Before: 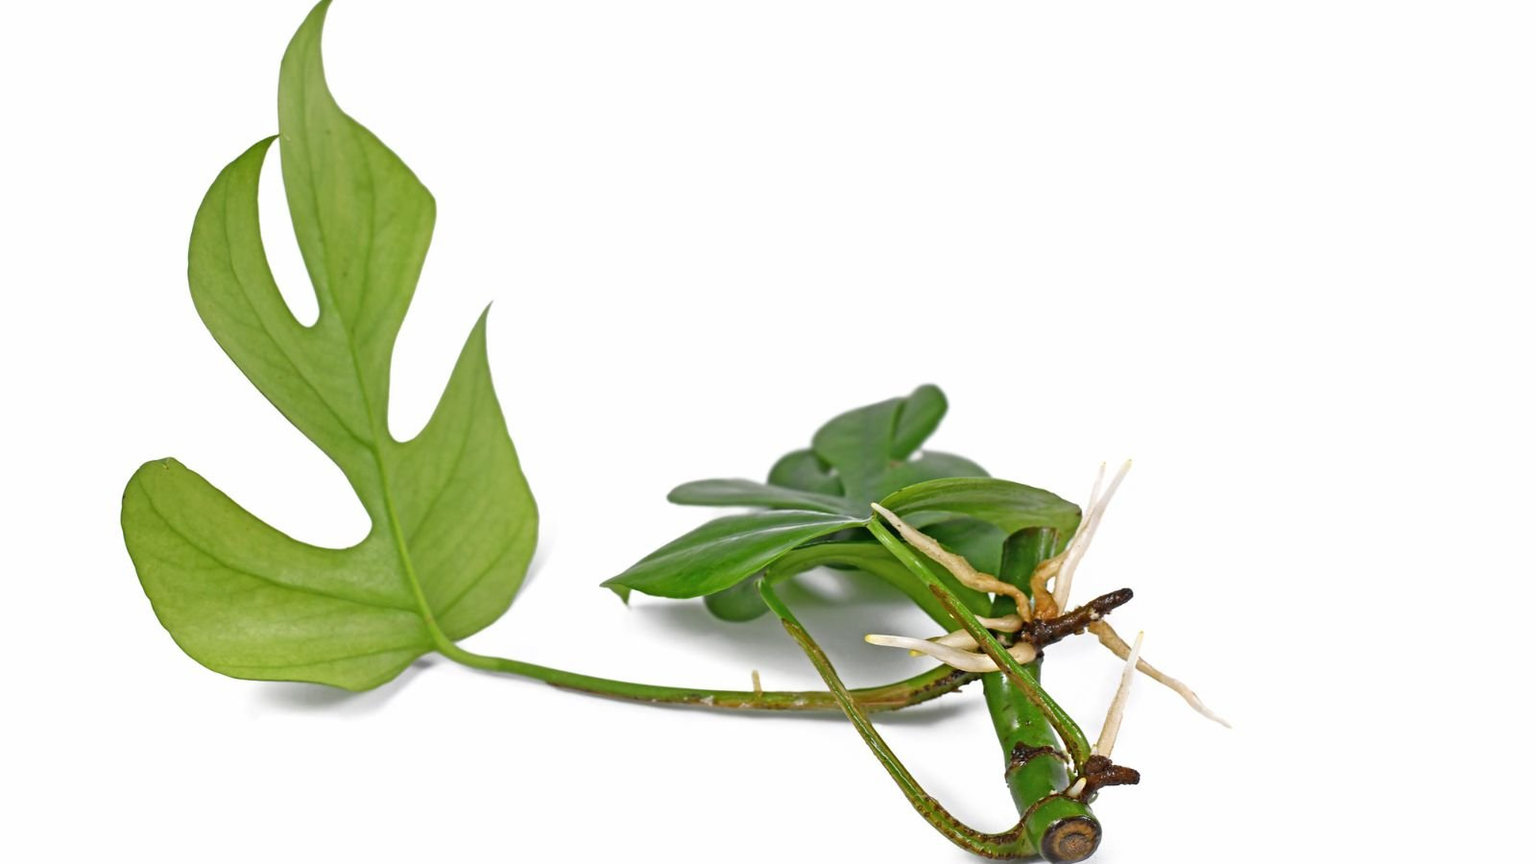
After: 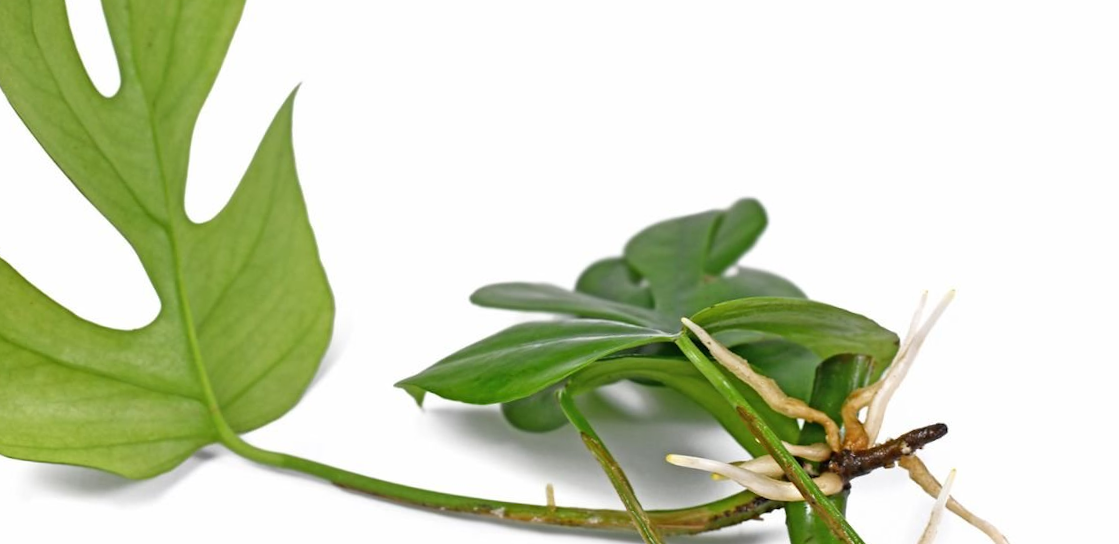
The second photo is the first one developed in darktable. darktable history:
crop and rotate: angle -3.66°, left 9.789%, top 20.787%, right 12.409%, bottom 11.938%
